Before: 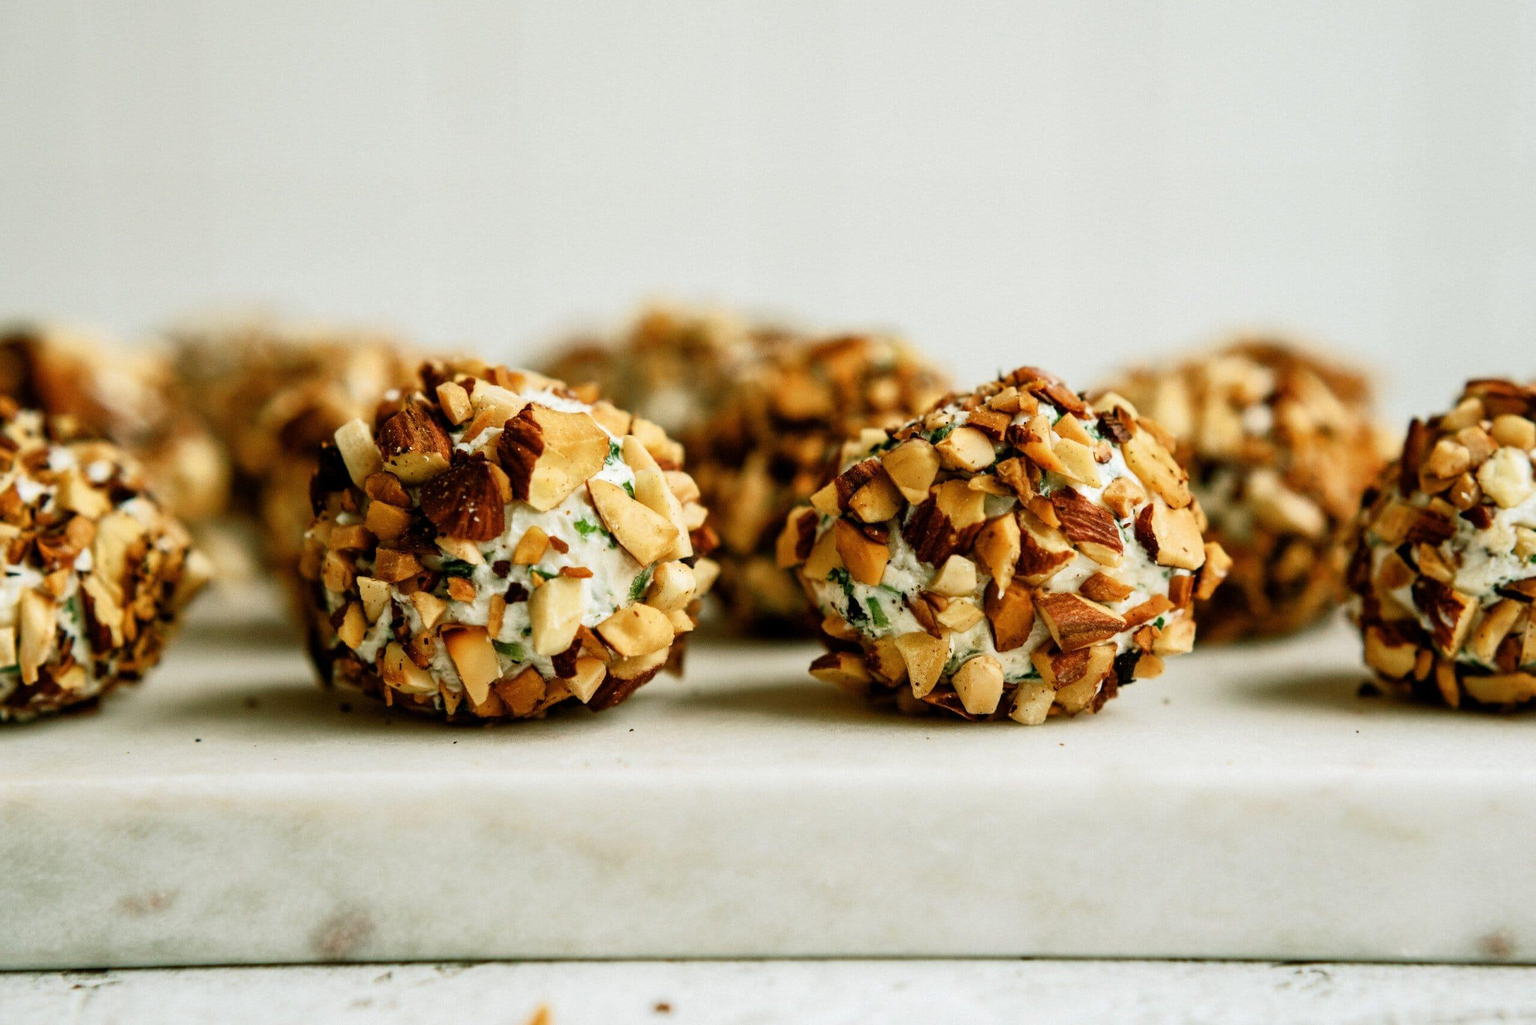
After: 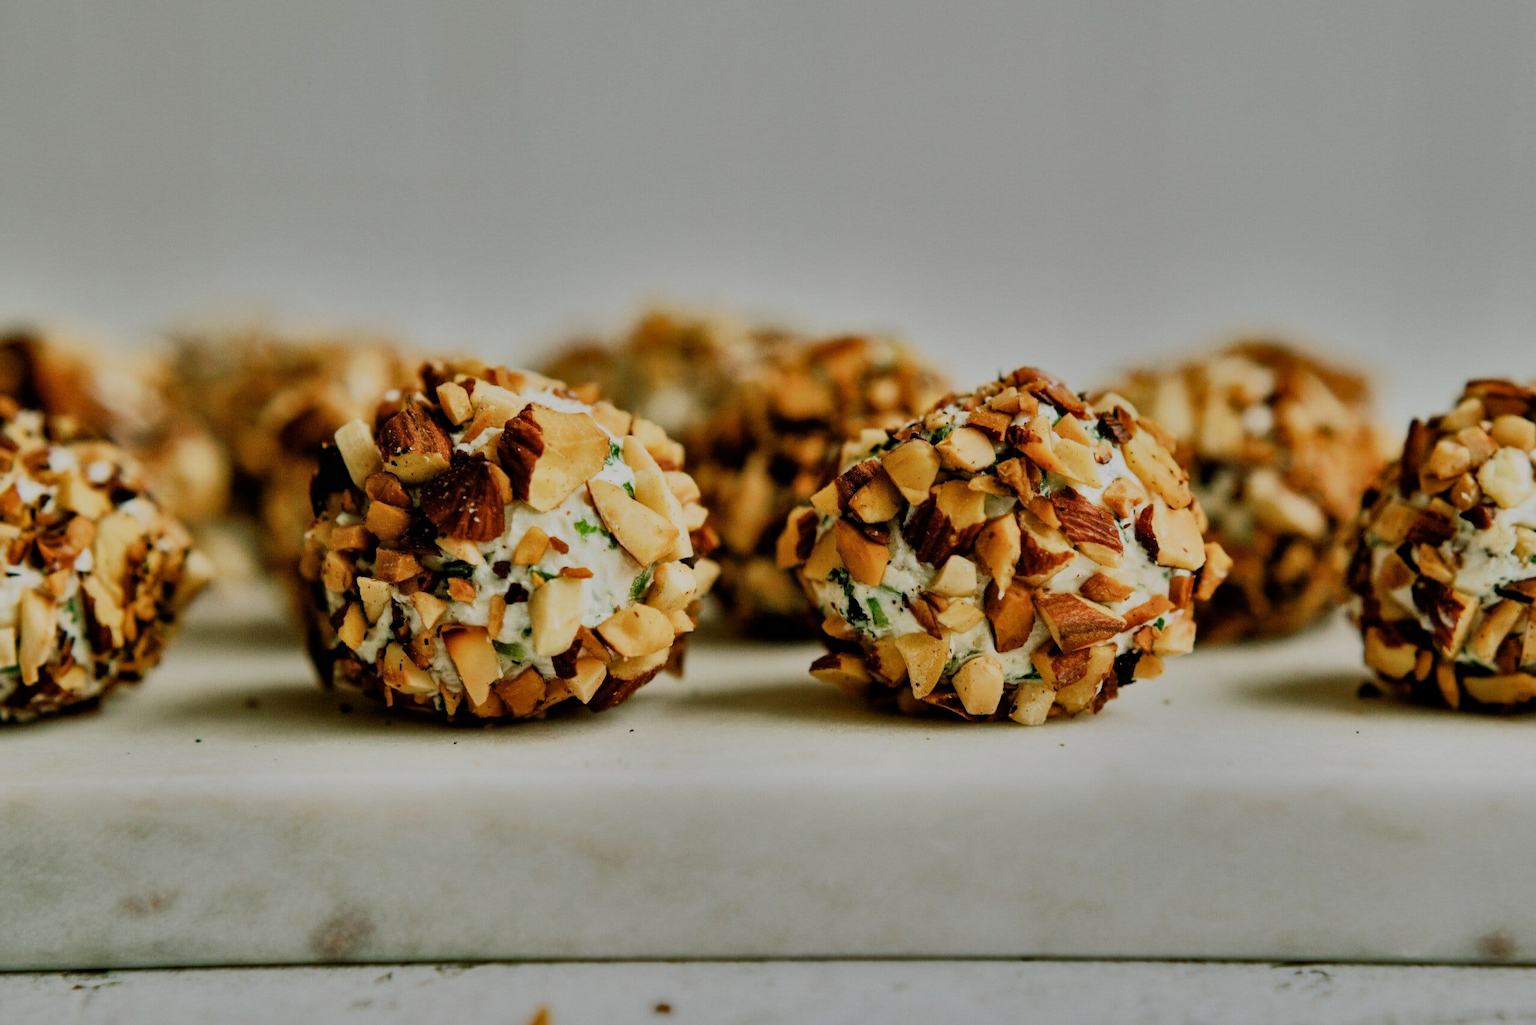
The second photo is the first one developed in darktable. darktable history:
shadows and highlights: white point adjustment -3.64, highlights -63.34, highlights color adjustment 42%, soften with gaussian
filmic rgb: black relative exposure -16 EV, white relative exposure 6.12 EV, hardness 5.22
tone equalizer: on, module defaults
